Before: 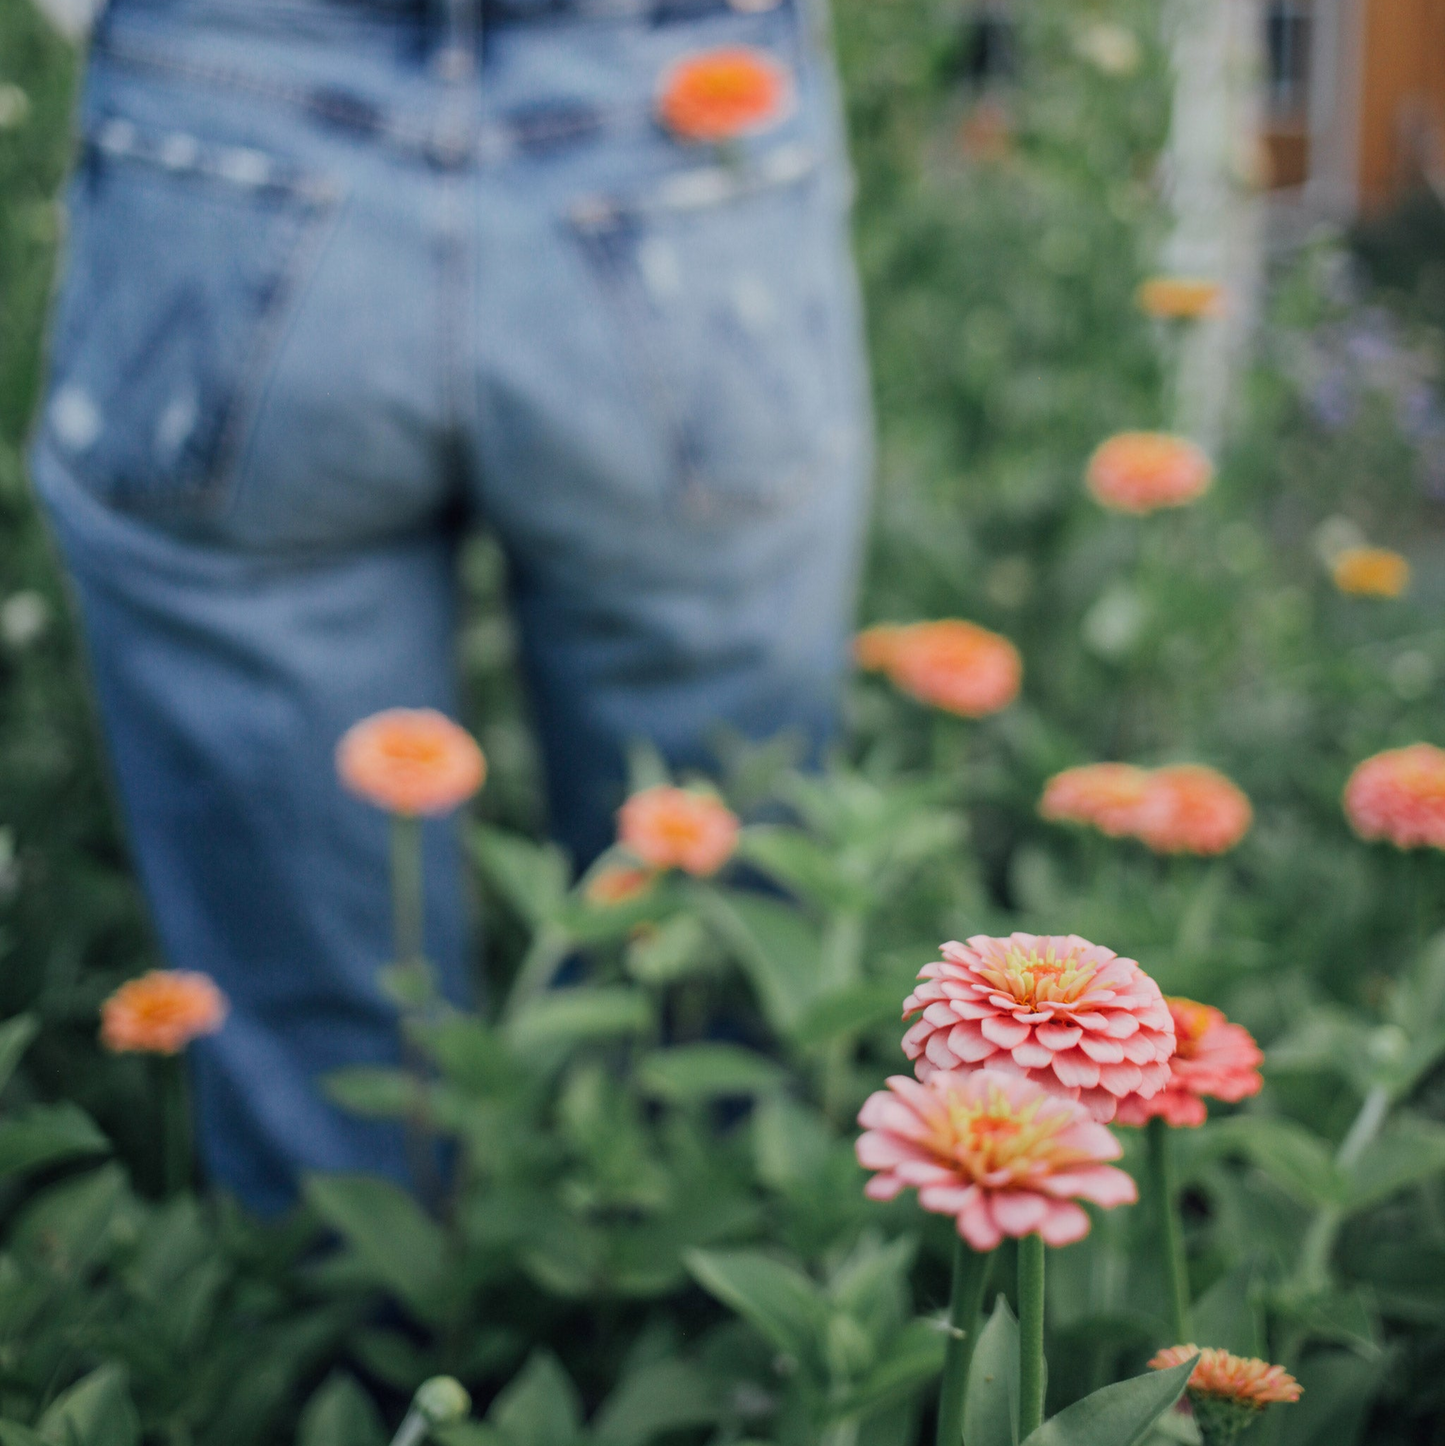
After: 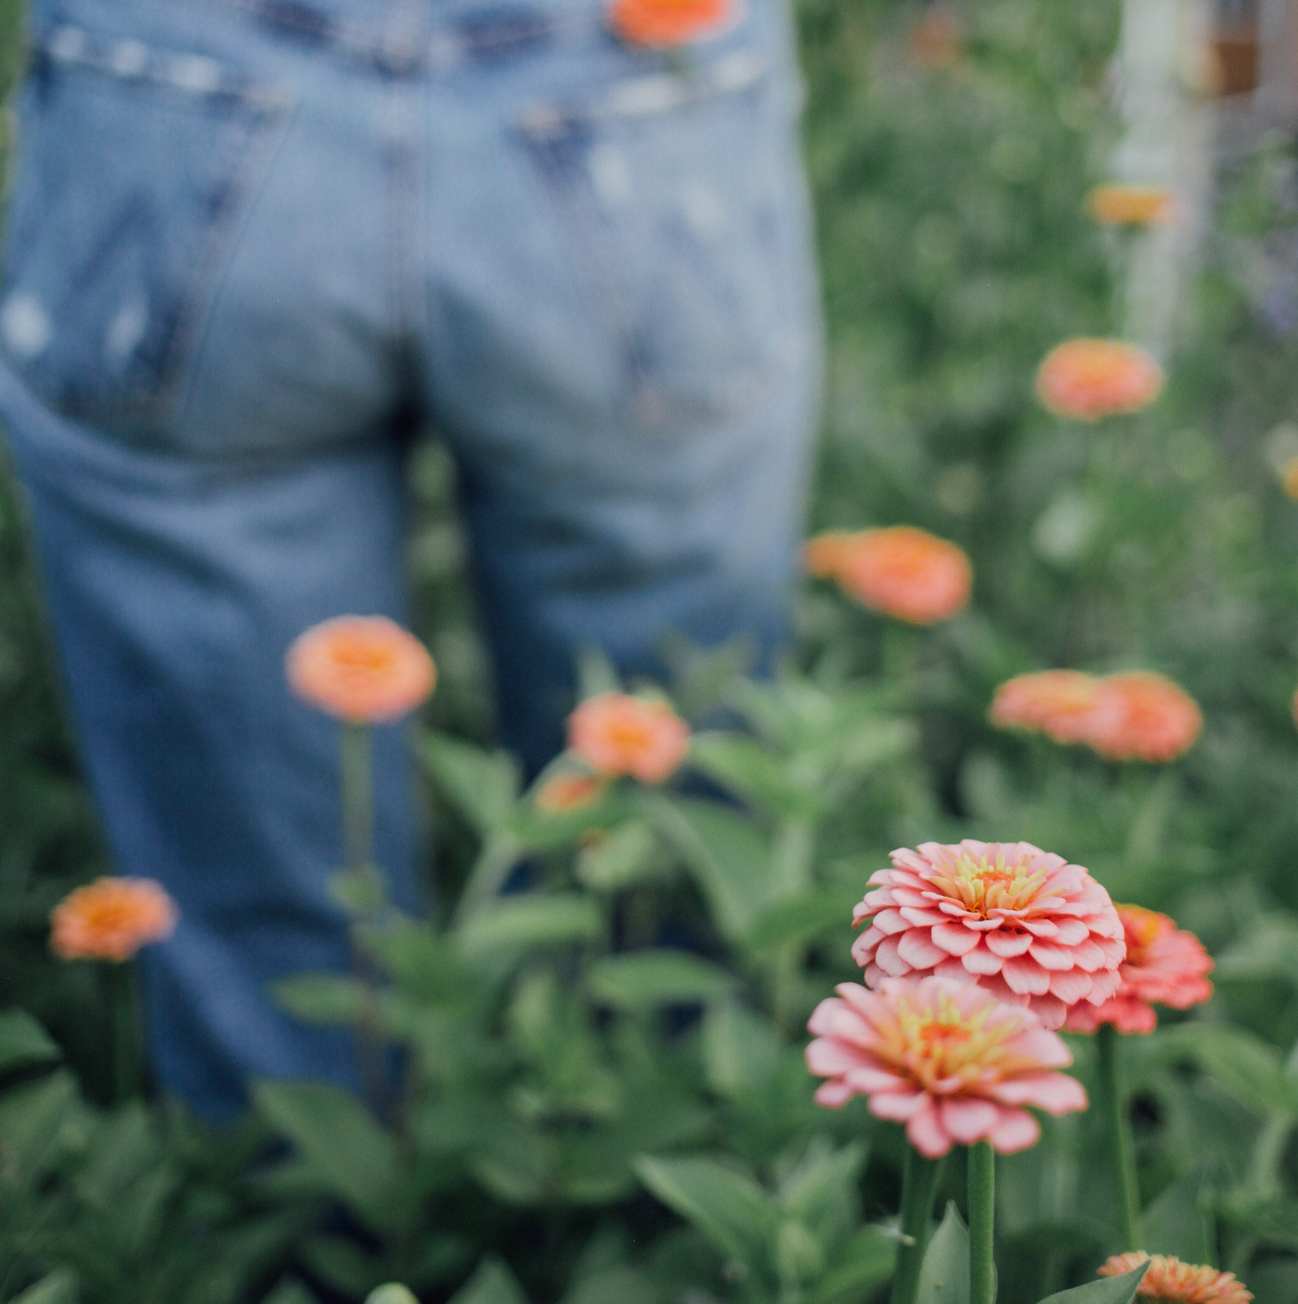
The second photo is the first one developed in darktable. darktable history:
crop: left 3.519%, top 6.494%, right 6.629%, bottom 3.323%
